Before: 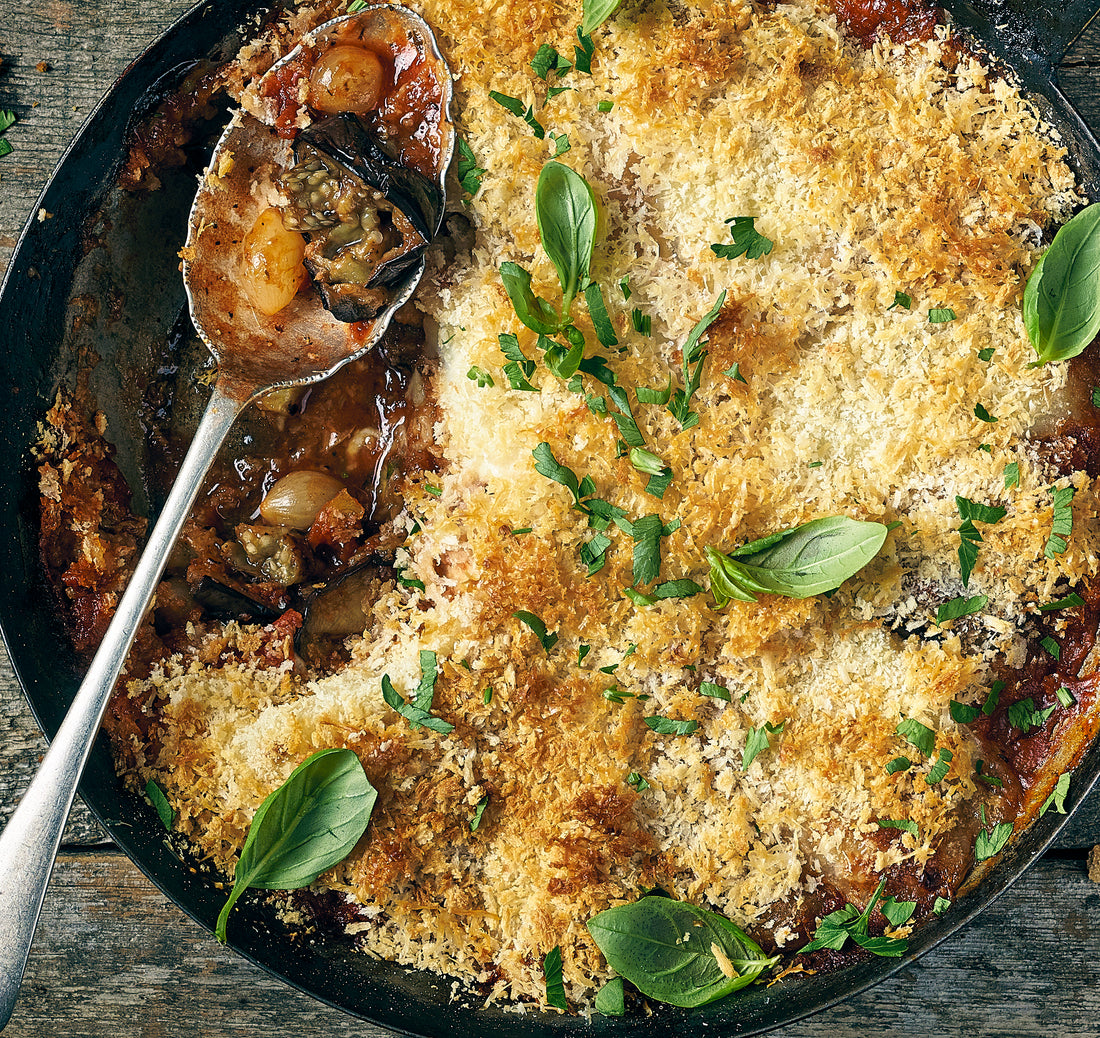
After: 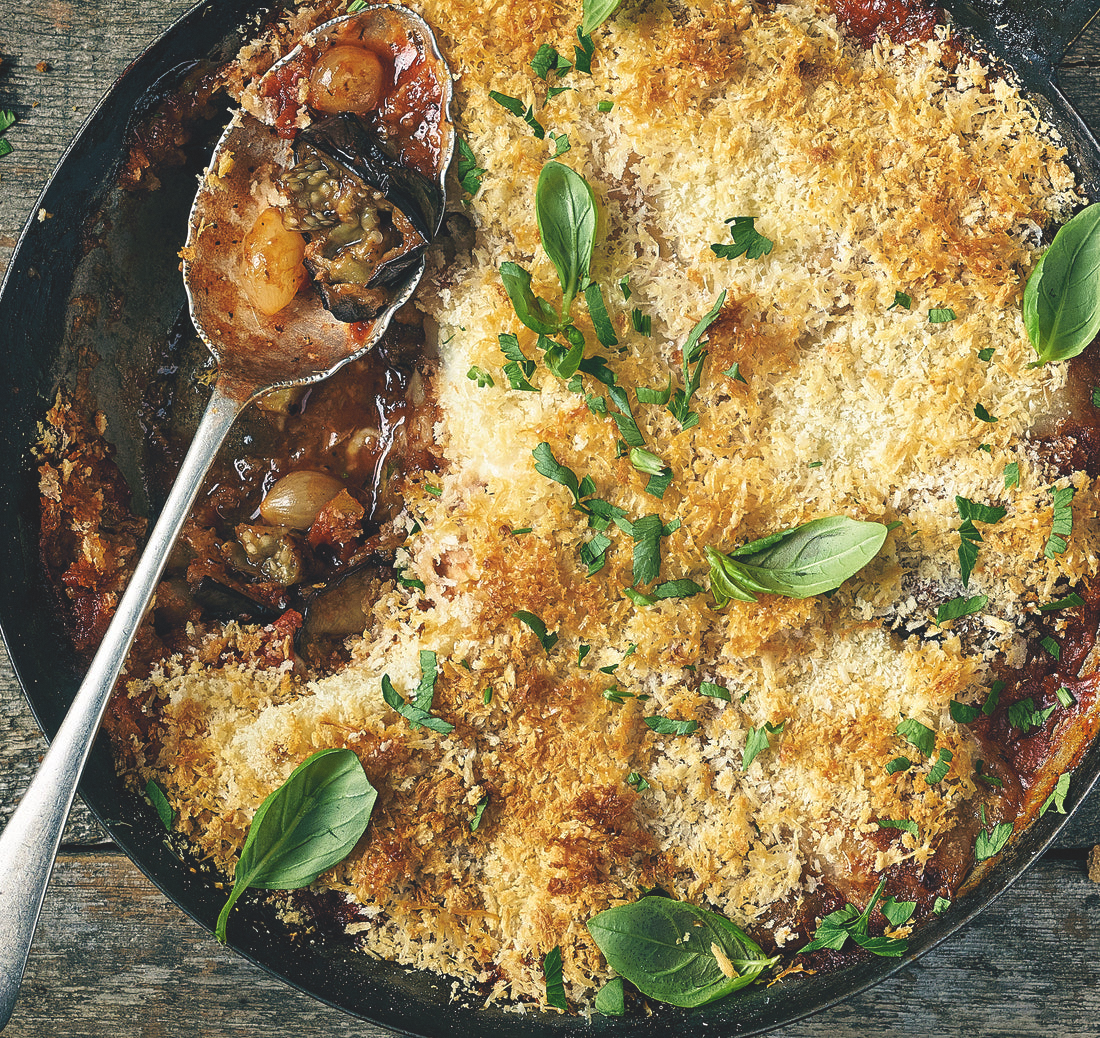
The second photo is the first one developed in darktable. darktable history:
grain: coarseness 0.09 ISO, strength 10%
exposure: black level correction -0.015, compensate highlight preservation false
